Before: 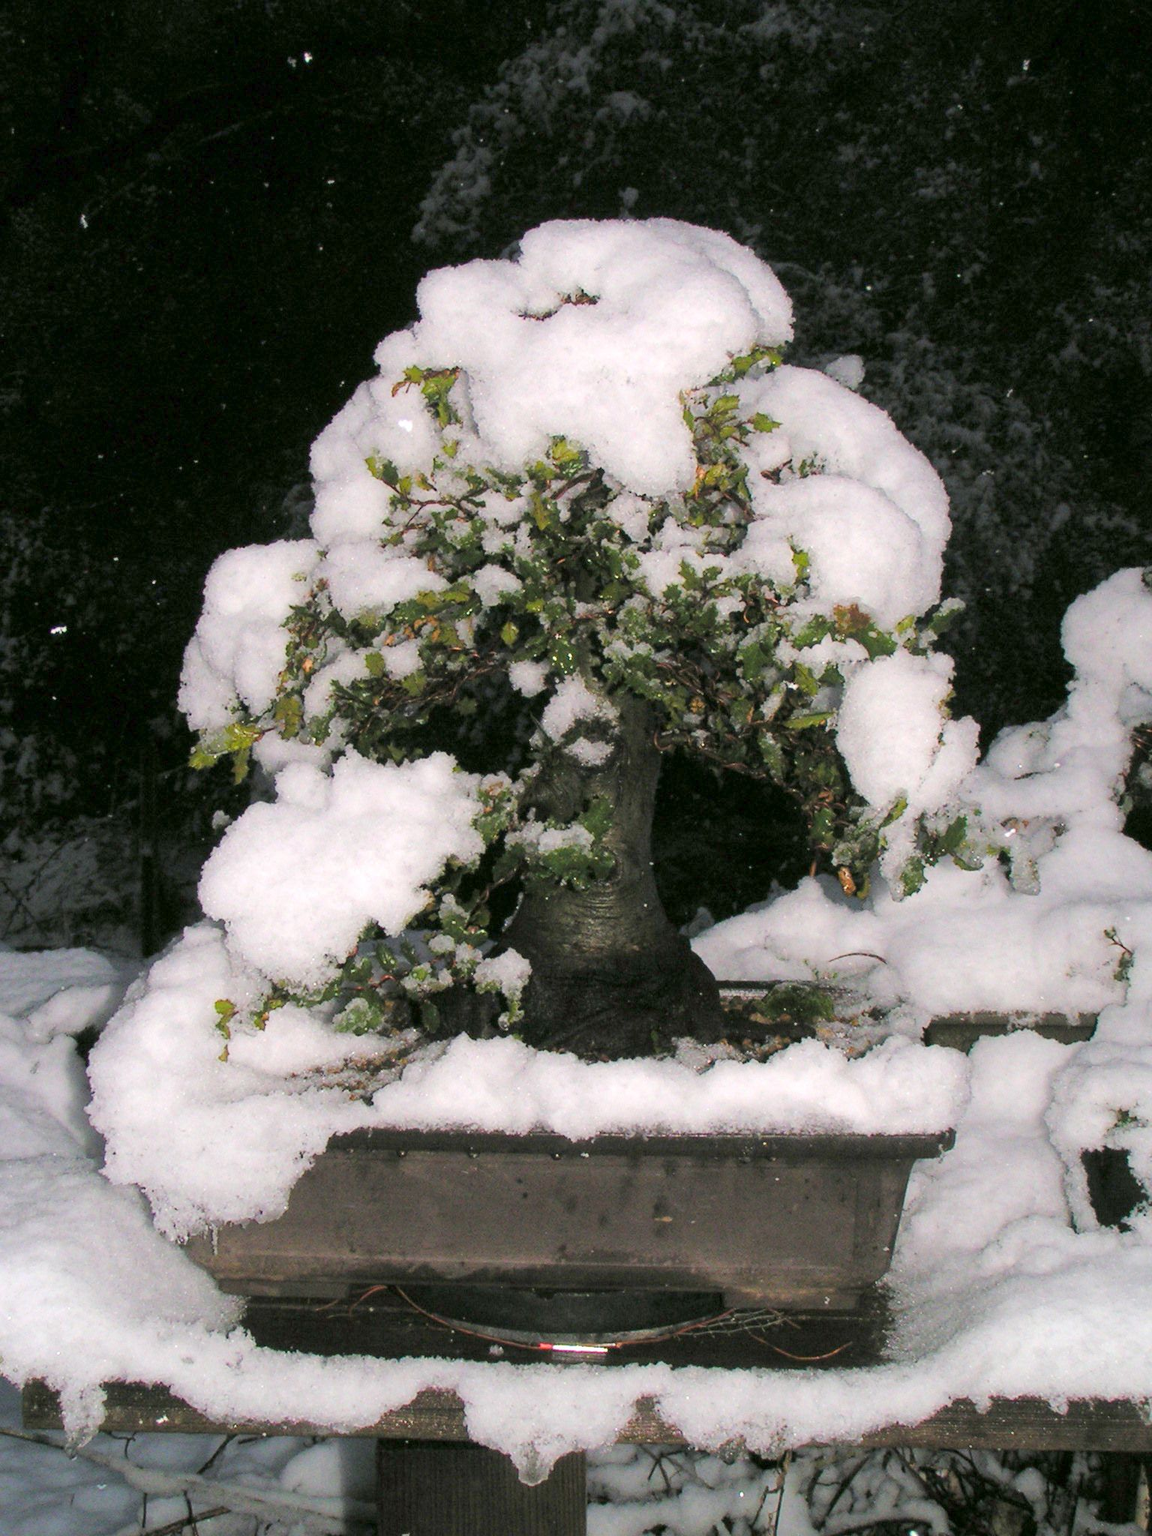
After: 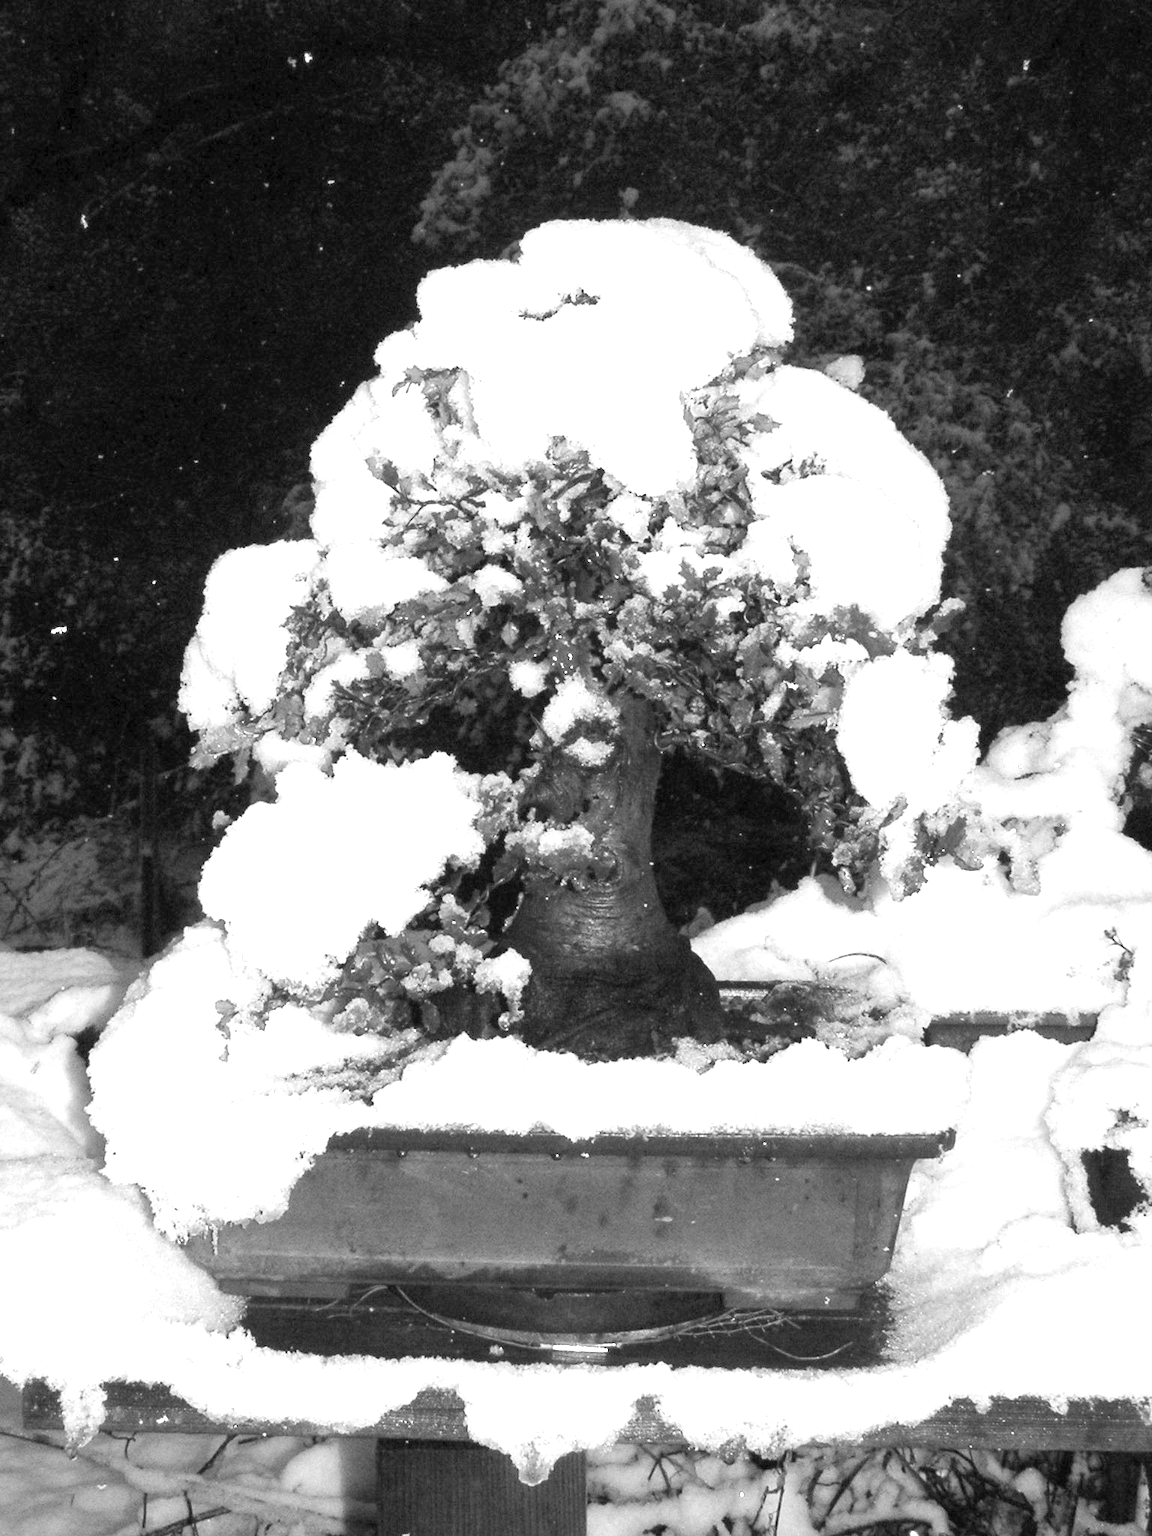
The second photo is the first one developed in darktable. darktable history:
exposure: black level correction 0, exposure 1.1 EV, compensate exposure bias true, compensate highlight preservation false
color balance rgb: perceptual saturation grading › global saturation 30%, global vibrance 20%
monochrome: on, module defaults
